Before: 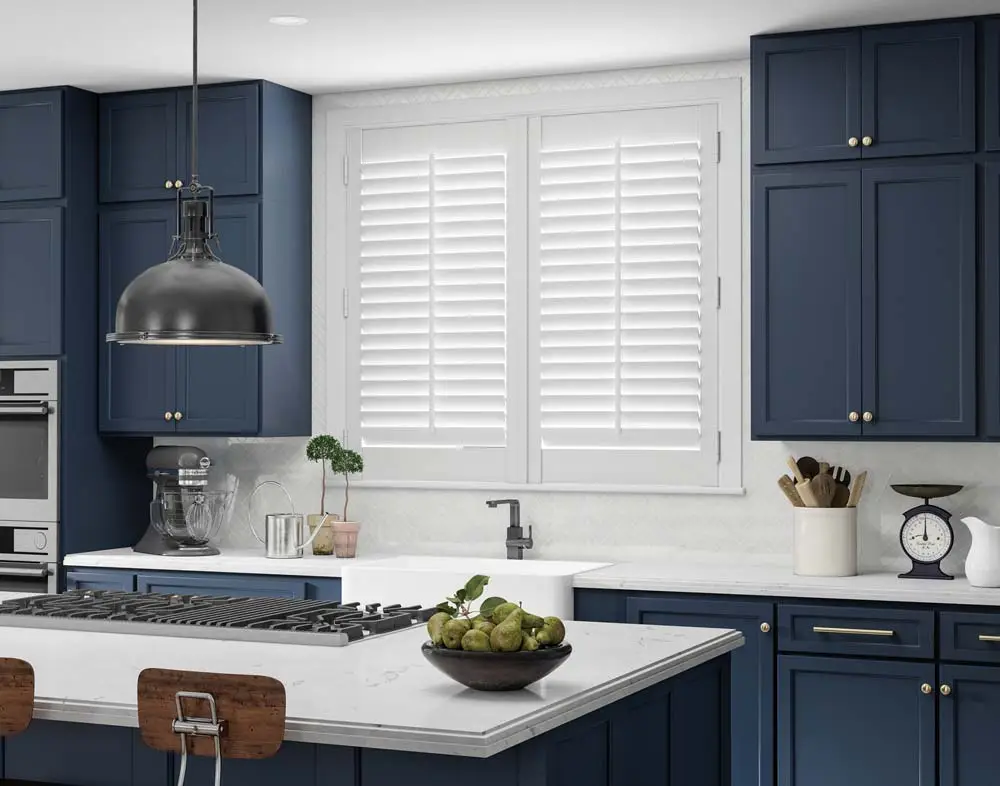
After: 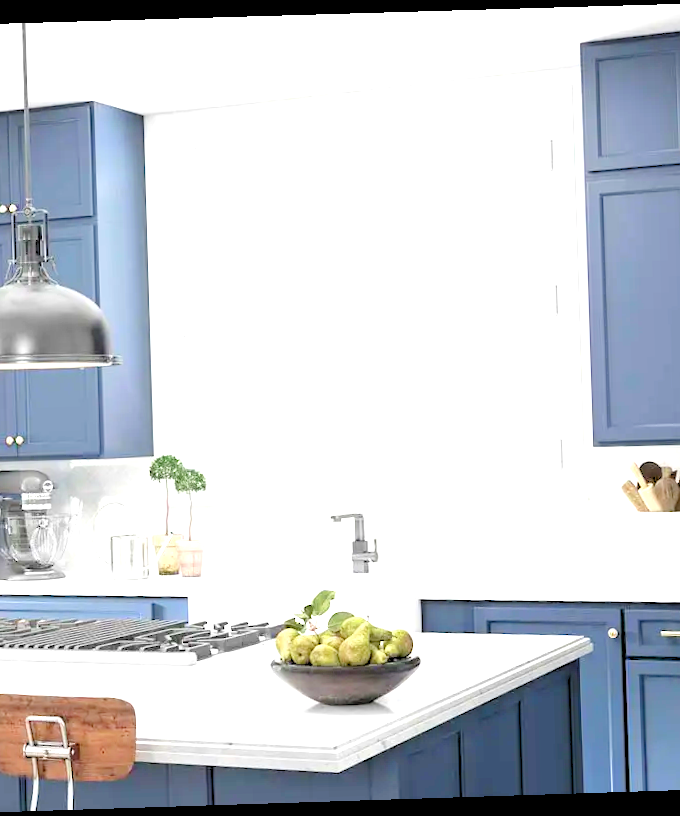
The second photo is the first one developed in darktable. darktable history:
crop: left 16.899%, right 16.556%
contrast brightness saturation: saturation -0.05
rotate and perspective: rotation -1.77°, lens shift (horizontal) 0.004, automatic cropping off
exposure: black level correction 0, exposure 1.55 EV, compensate exposure bias true, compensate highlight preservation false
levels: levels [0.072, 0.414, 0.976]
